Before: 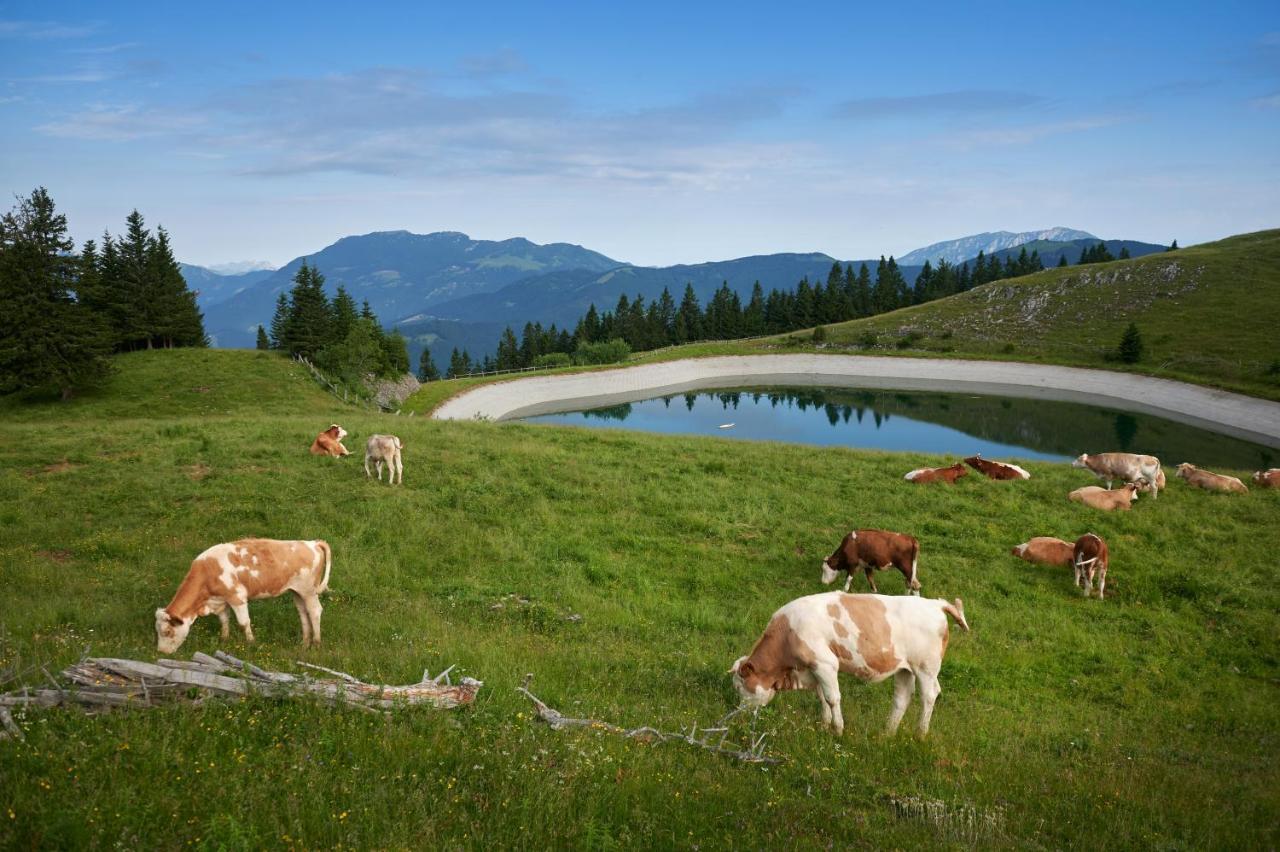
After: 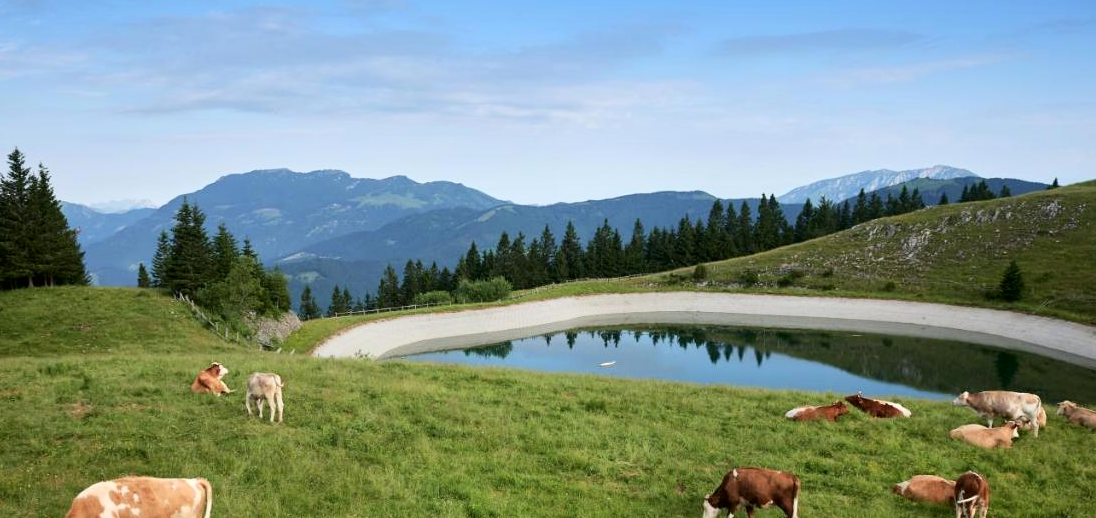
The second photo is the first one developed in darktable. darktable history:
crop and rotate: left 9.302%, top 7.339%, right 5.001%, bottom 31.781%
tone curve: curves: ch0 [(0, 0) (0.004, 0.001) (0.133, 0.112) (0.325, 0.362) (0.832, 0.893) (1, 1)], color space Lab, independent channels, preserve colors none
